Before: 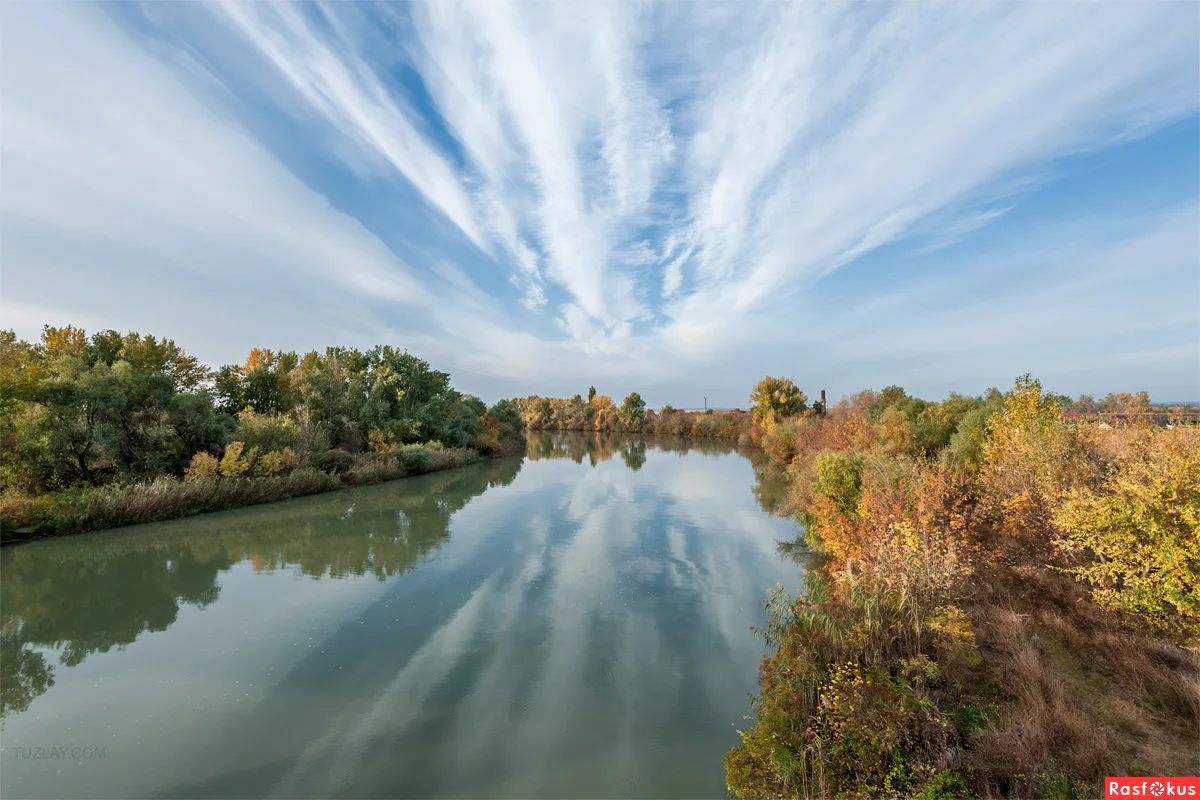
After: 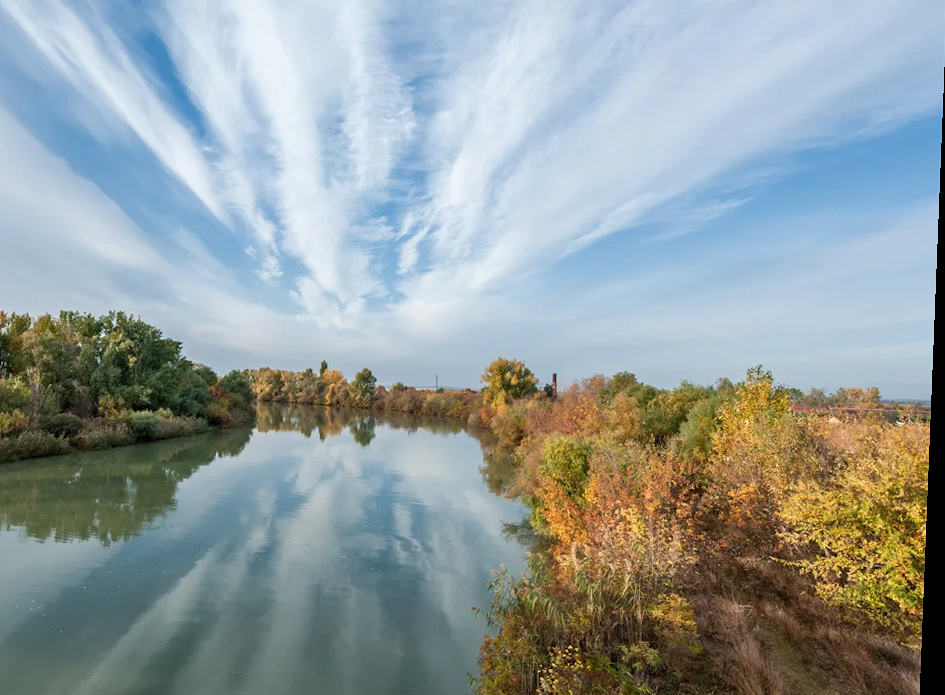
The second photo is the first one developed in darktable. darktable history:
rotate and perspective: rotation 2.27°, automatic cropping off
crop: left 23.095%, top 5.827%, bottom 11.854%
